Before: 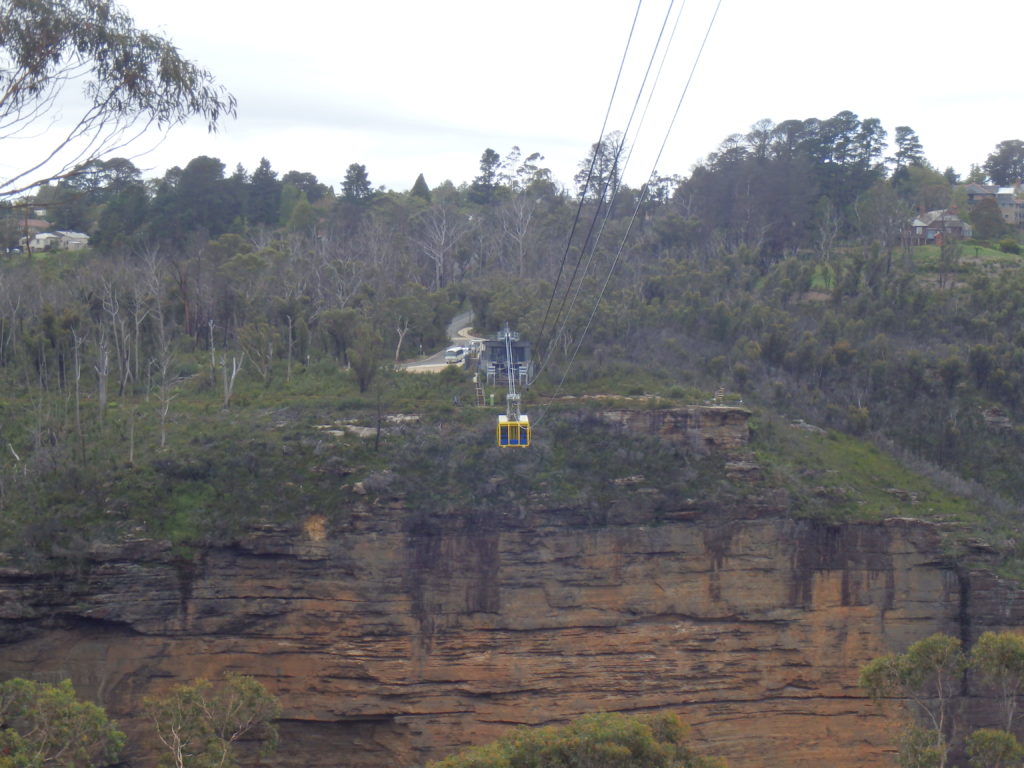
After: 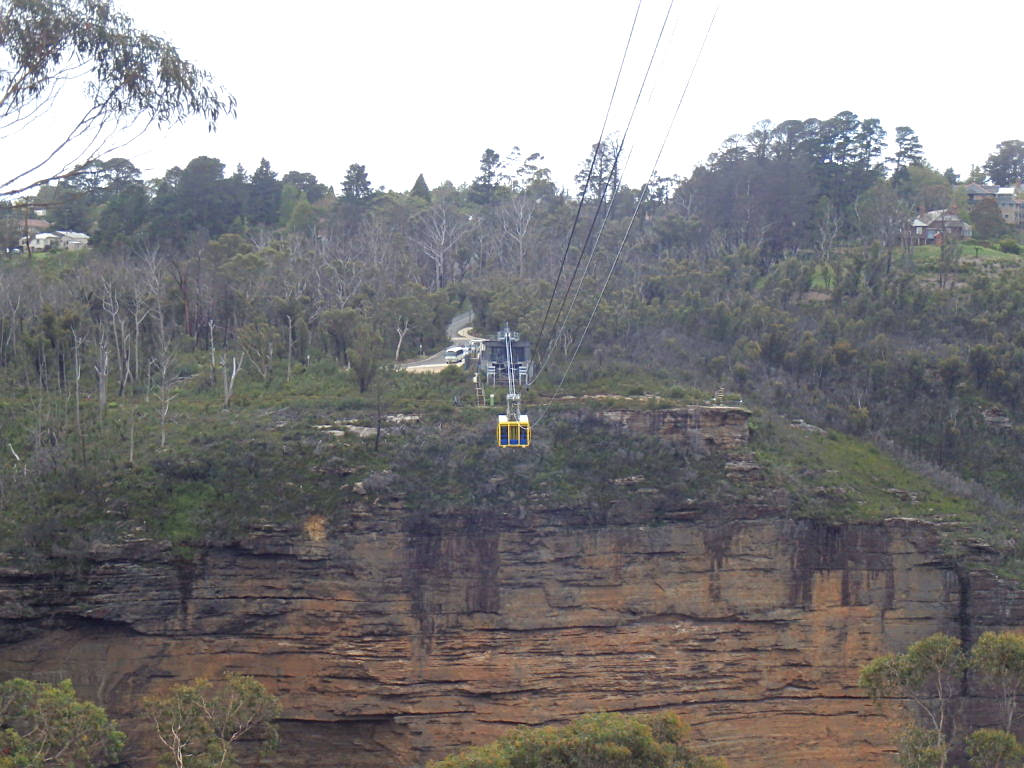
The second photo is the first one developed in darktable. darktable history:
tone equalizer: -8 EV -0.436 EV, -7 EV -0.411 EV, -6 EV -0.335 EV, -5 EV -0.209 EV, -3 EV 0.223 EV, -2 EV 0.361 EV, -1 EV 0.388 EV, +0 EV 0.437 EV, mask exposure compensation -0.506 EV
sharpen: on, module defaults
